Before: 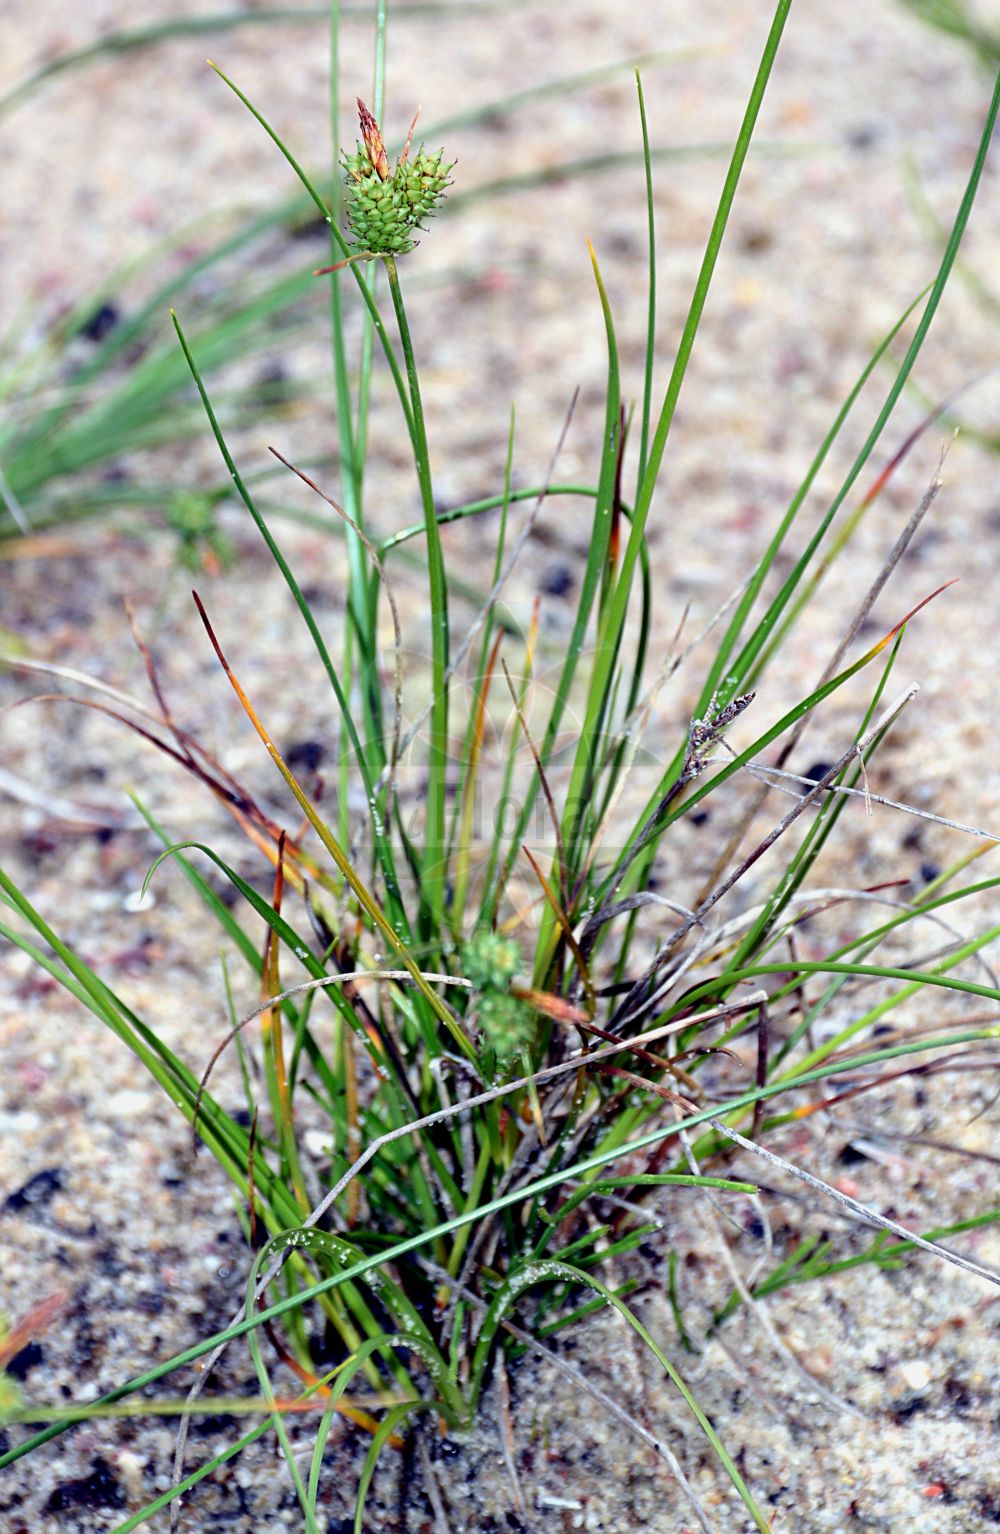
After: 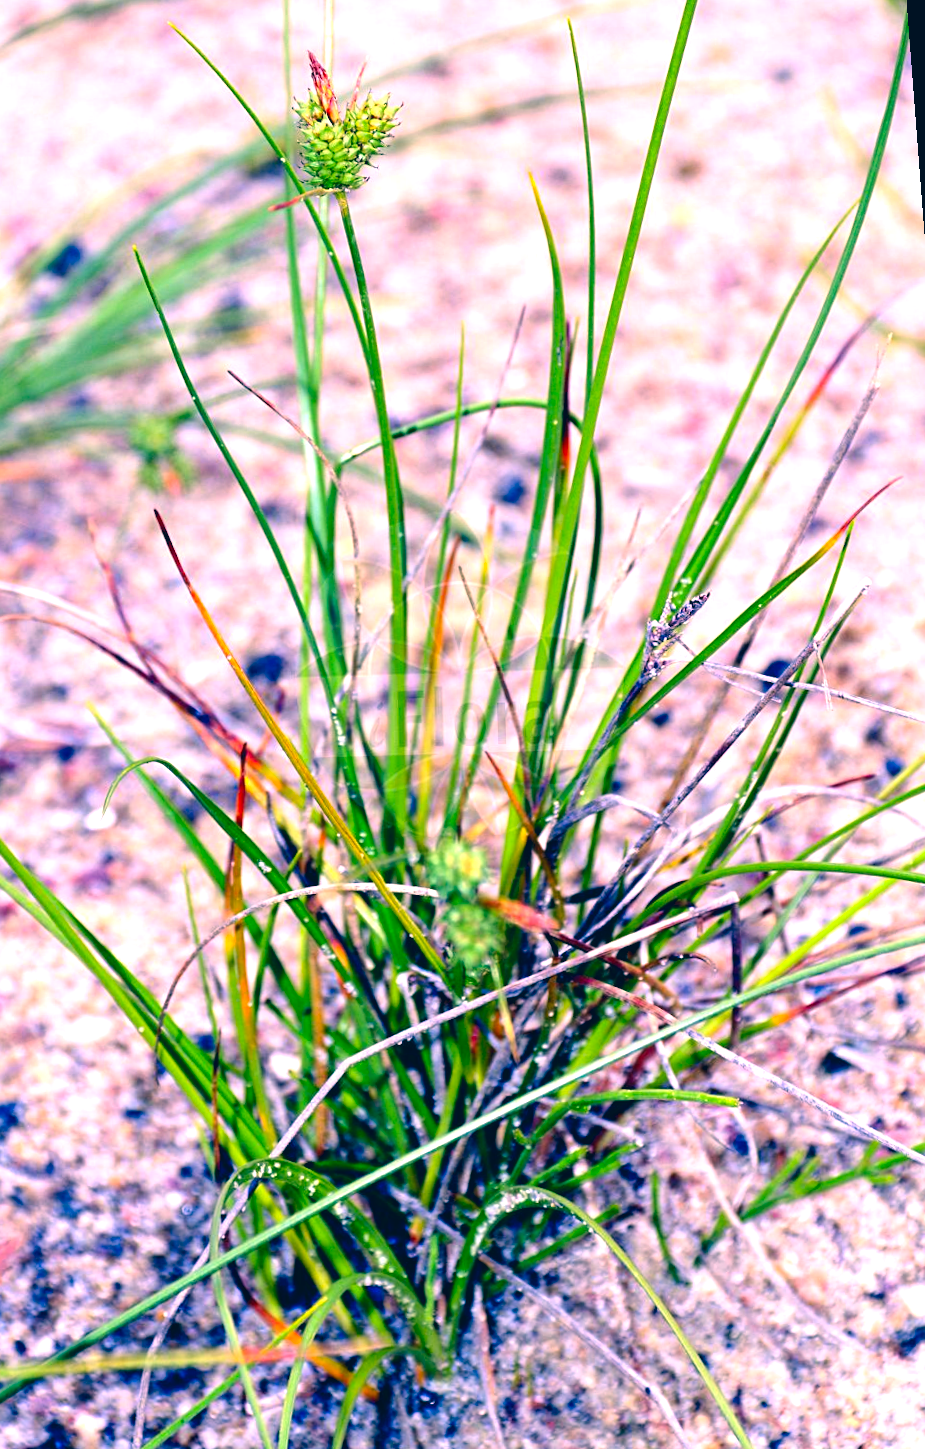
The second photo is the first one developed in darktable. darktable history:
color correction: highlights a* 17.03, highlights b* 0.205, shadows a* -15.38, shadows b* -14.56, saturation 1.5
rotate and perspective: rotation -1.68°, lens shift (vertical) -0.146, crop left 0.049, crop right 0.912, crop top 0.032, crop bottom 0.96
exposure: exposure 0.661 EV, compensate highlight preservation false
